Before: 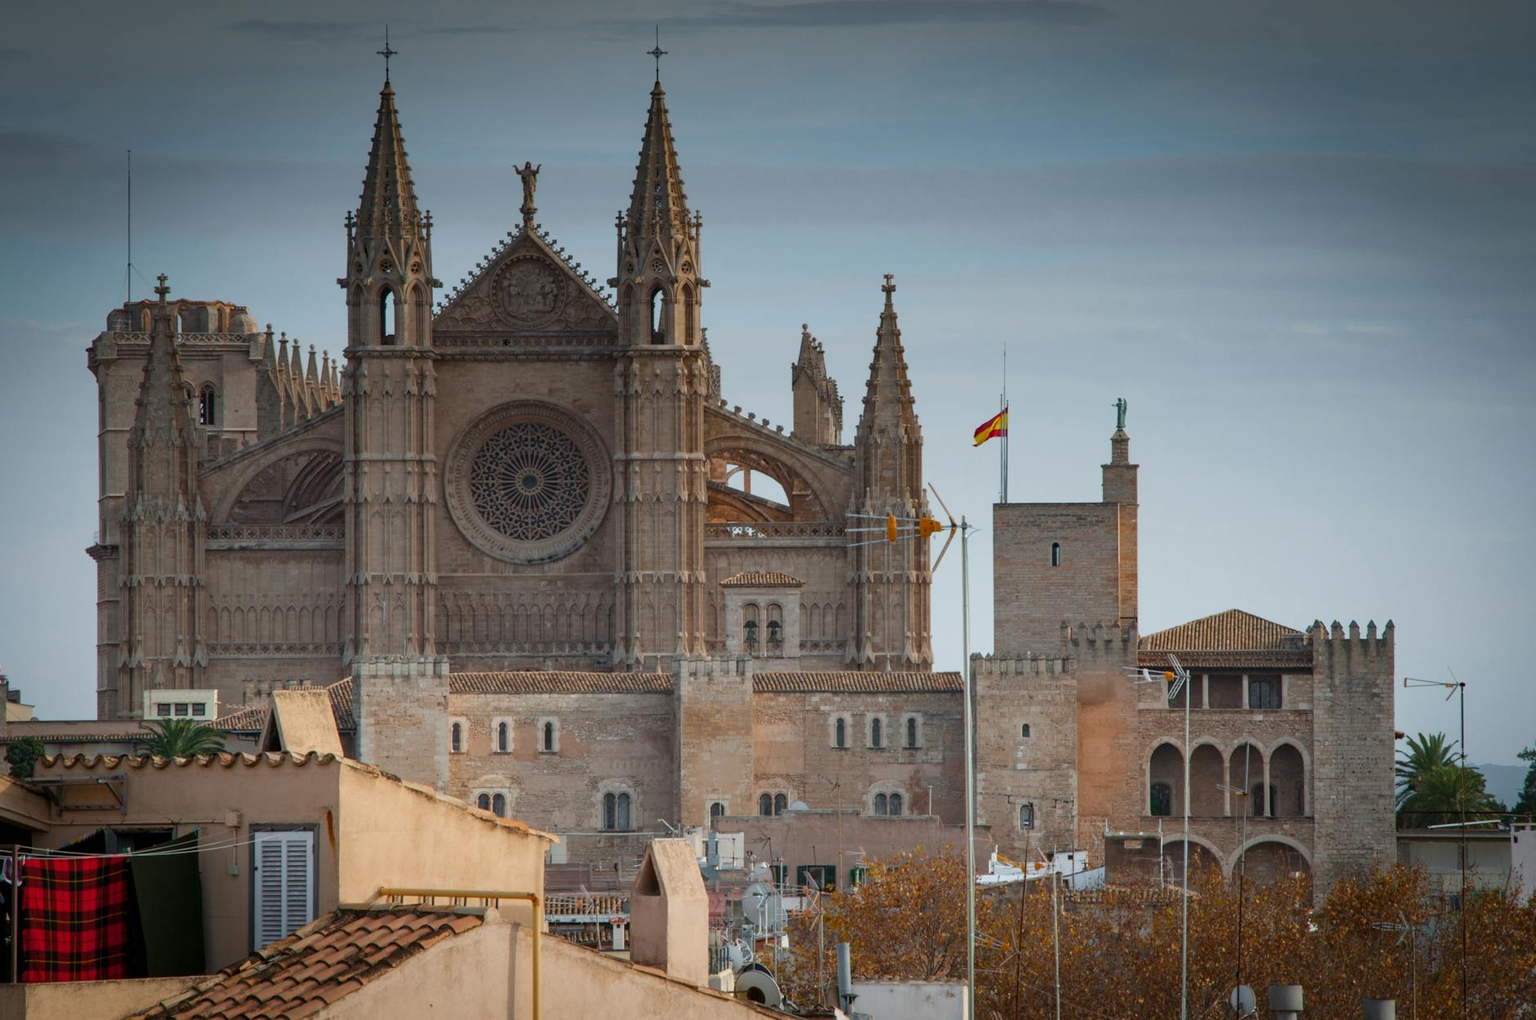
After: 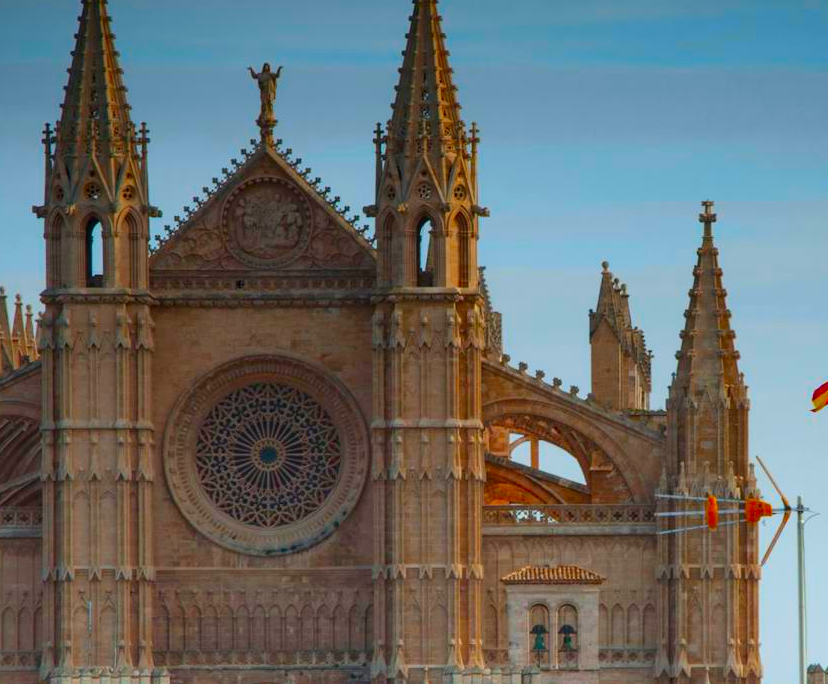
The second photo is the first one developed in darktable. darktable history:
crop: left 20.248%, top 10.86%, right 35.675%, bottom 34.321%
color correction: saturation 2.15
